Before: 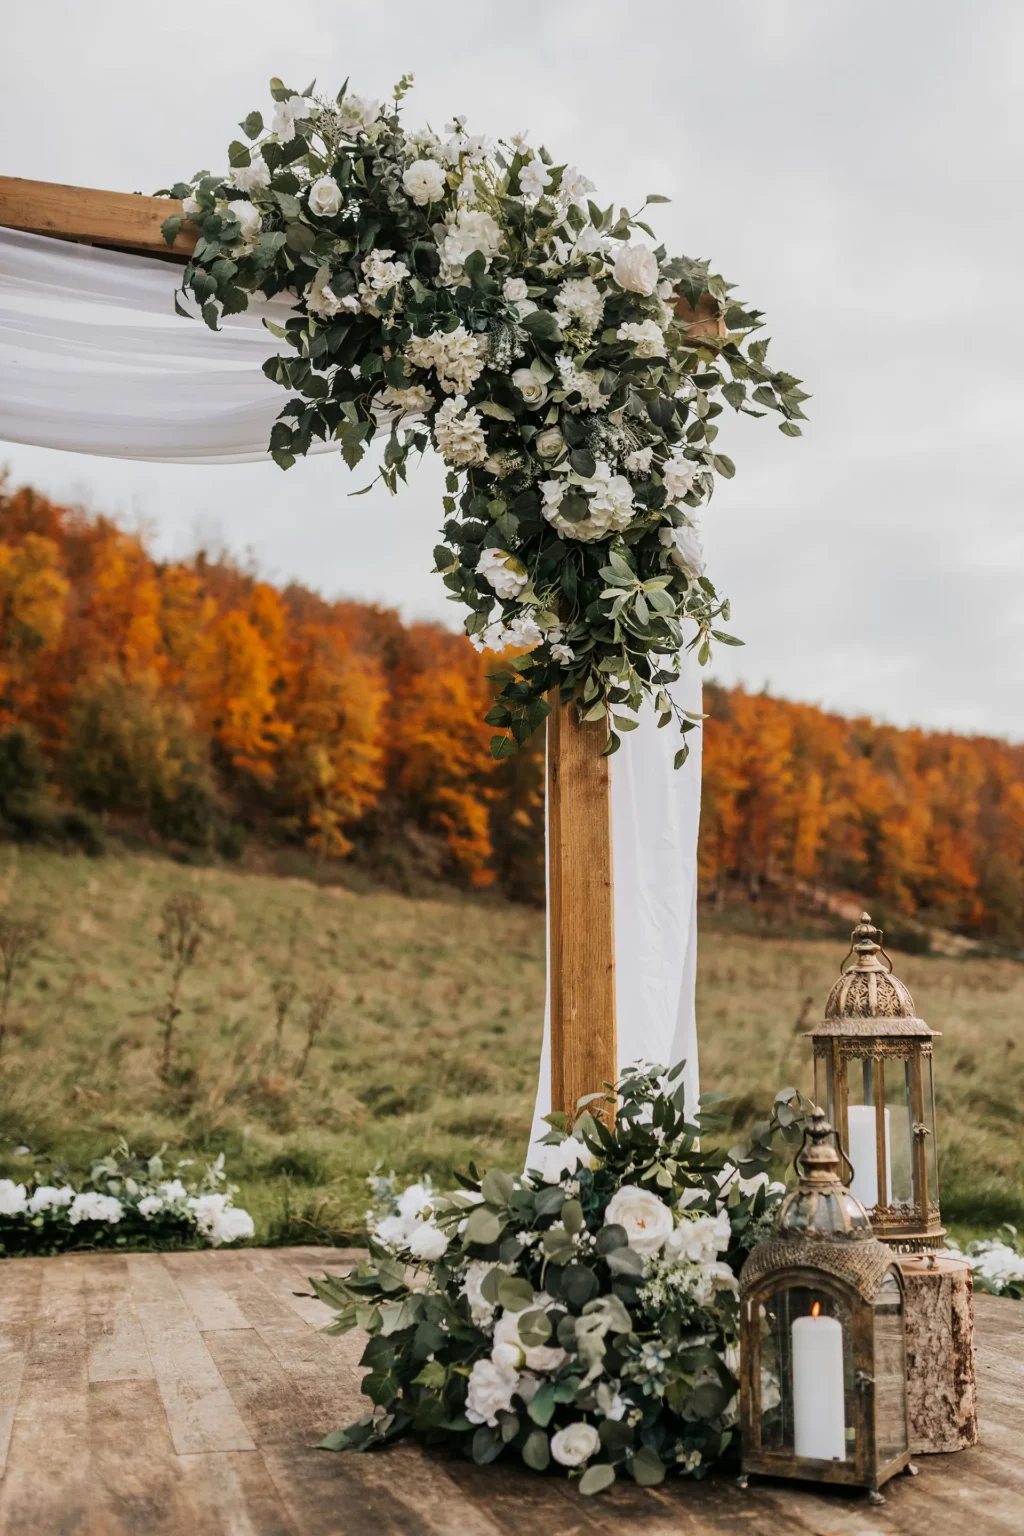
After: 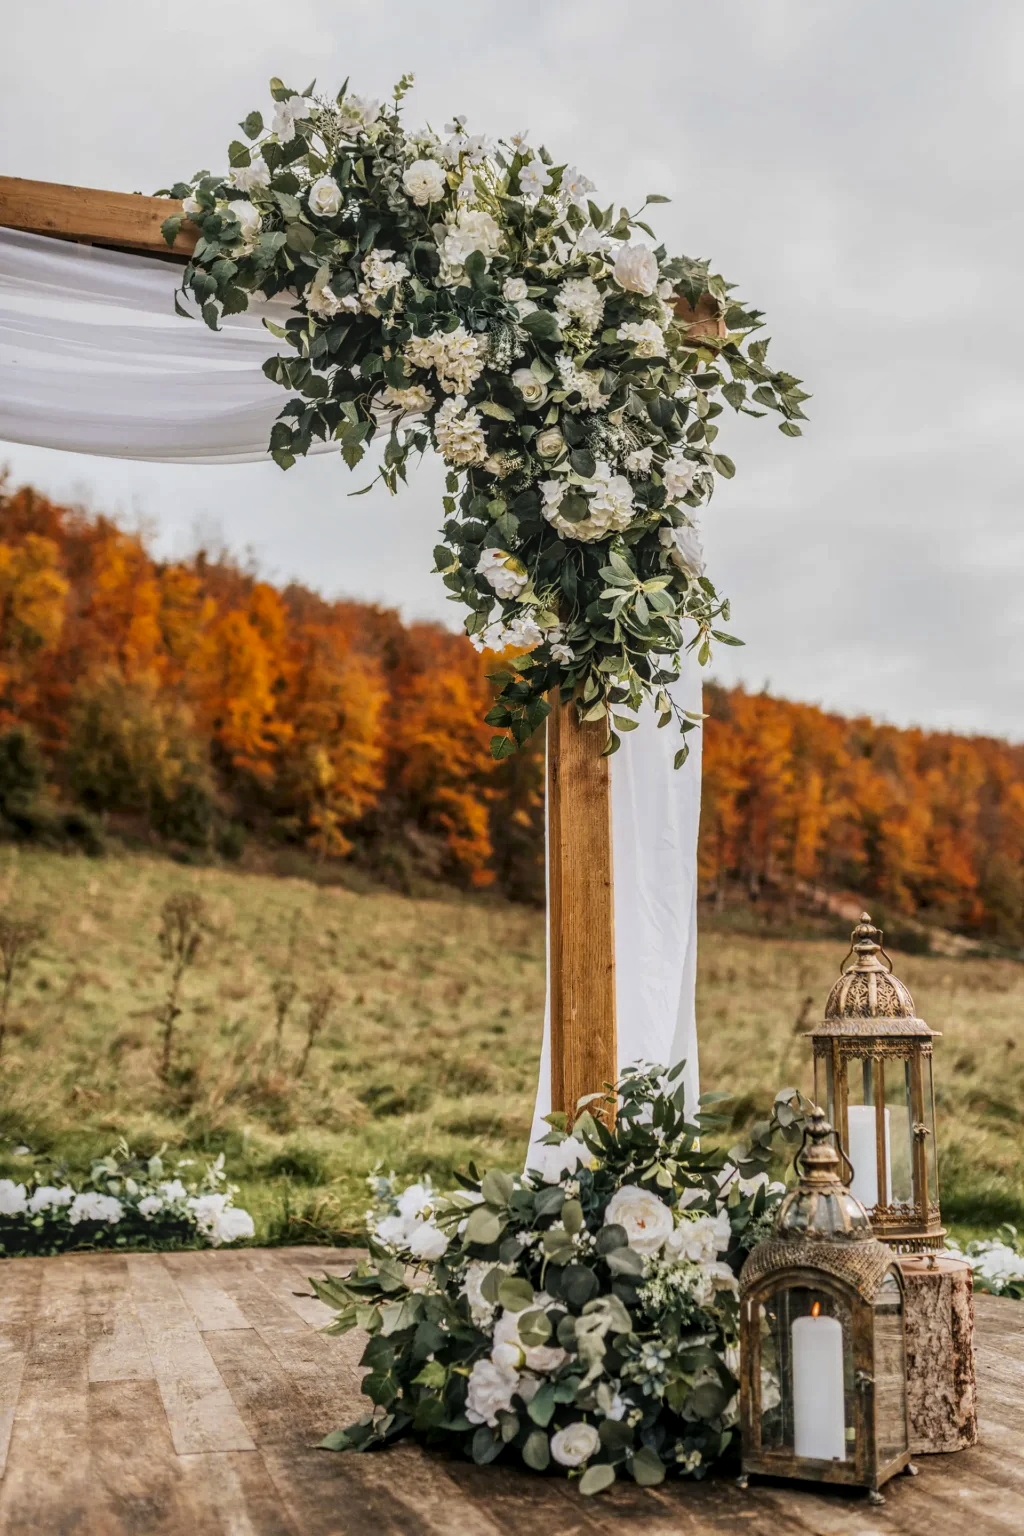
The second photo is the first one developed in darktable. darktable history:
tone equalizer: on, module defaults
local contrast: highlights 0%, shadows 0%, detail 133%
color zones: curves: ch0 [(0, 0.485) (0.178, 0.476) (0.261, 0.623) (0.411, 0.403) (0.708, 0.603) (0.934, 0.412)]; ch1 [(0.003, 0.485) (0.149, 0.496) (0.229, 0.584) (0.326, 0.551) (0.484, 0.262) (0.757, 0.643)]
